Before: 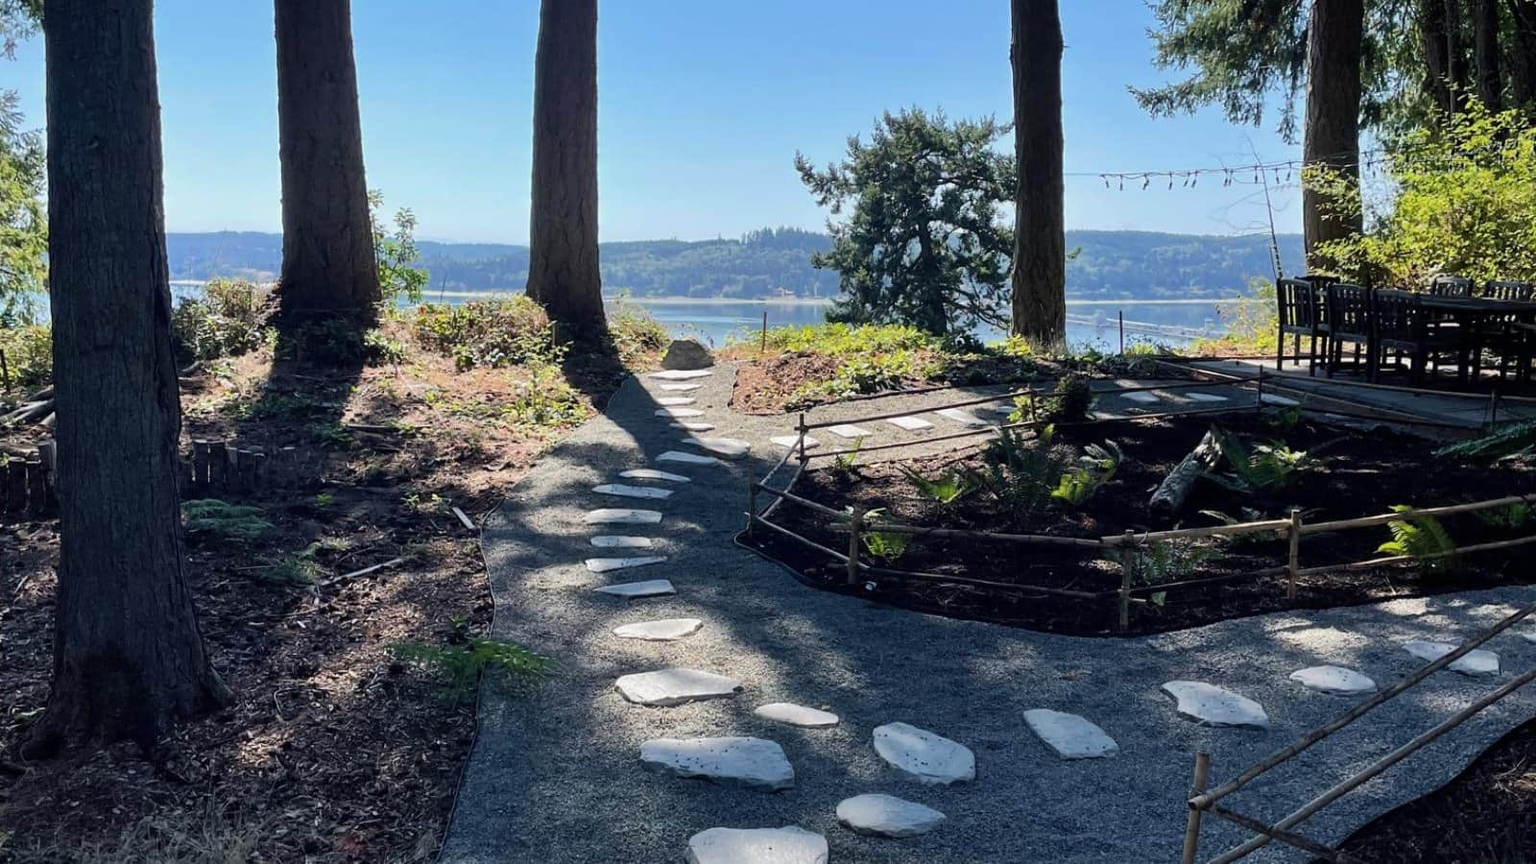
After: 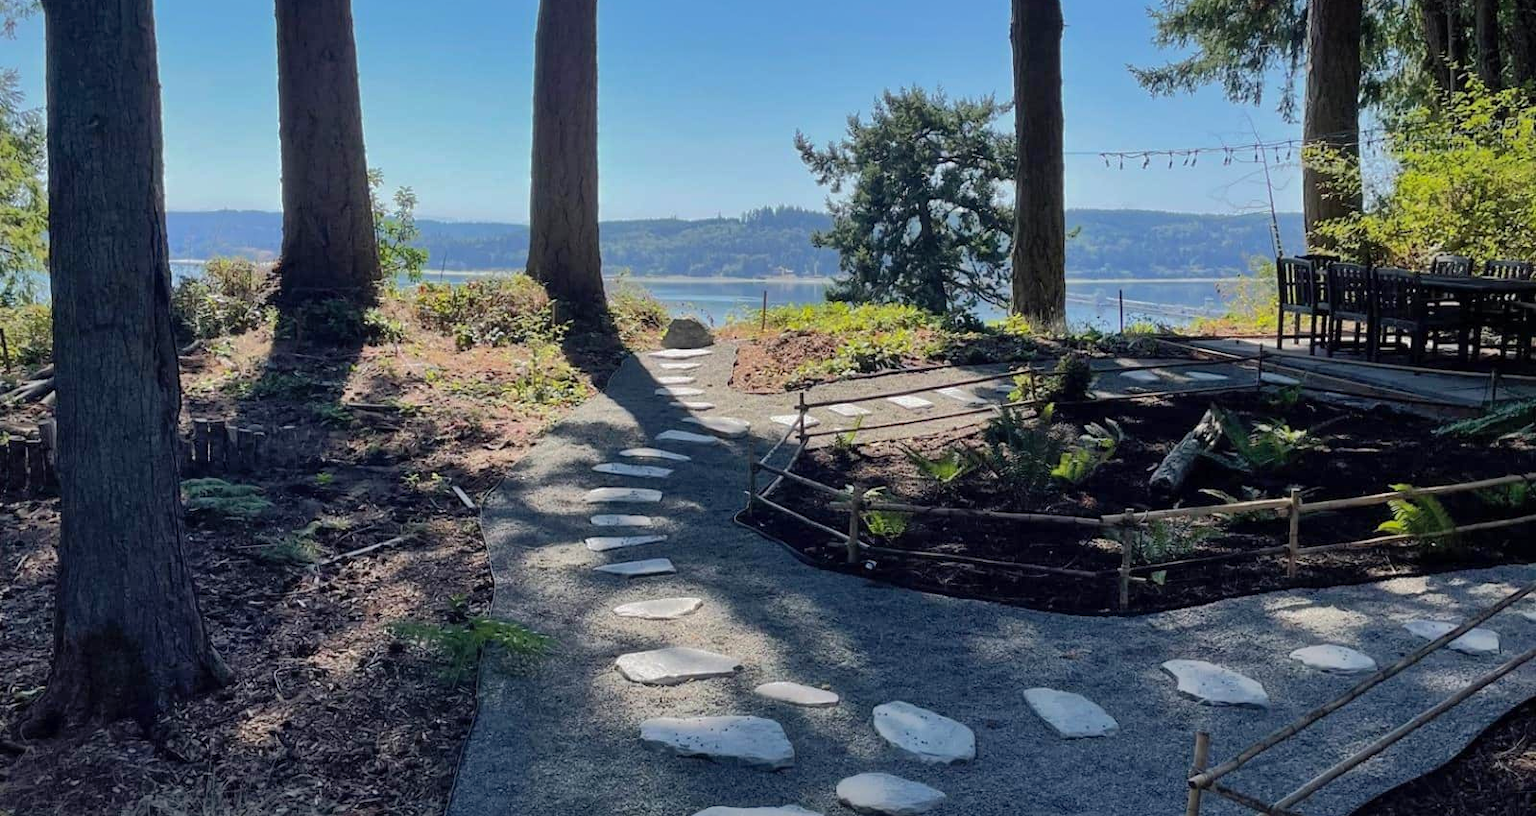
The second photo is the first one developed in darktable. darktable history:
shadows and highlights: shadows 40, highlights -60
crop and rotate: top 2.479%, bottom 3.018%
